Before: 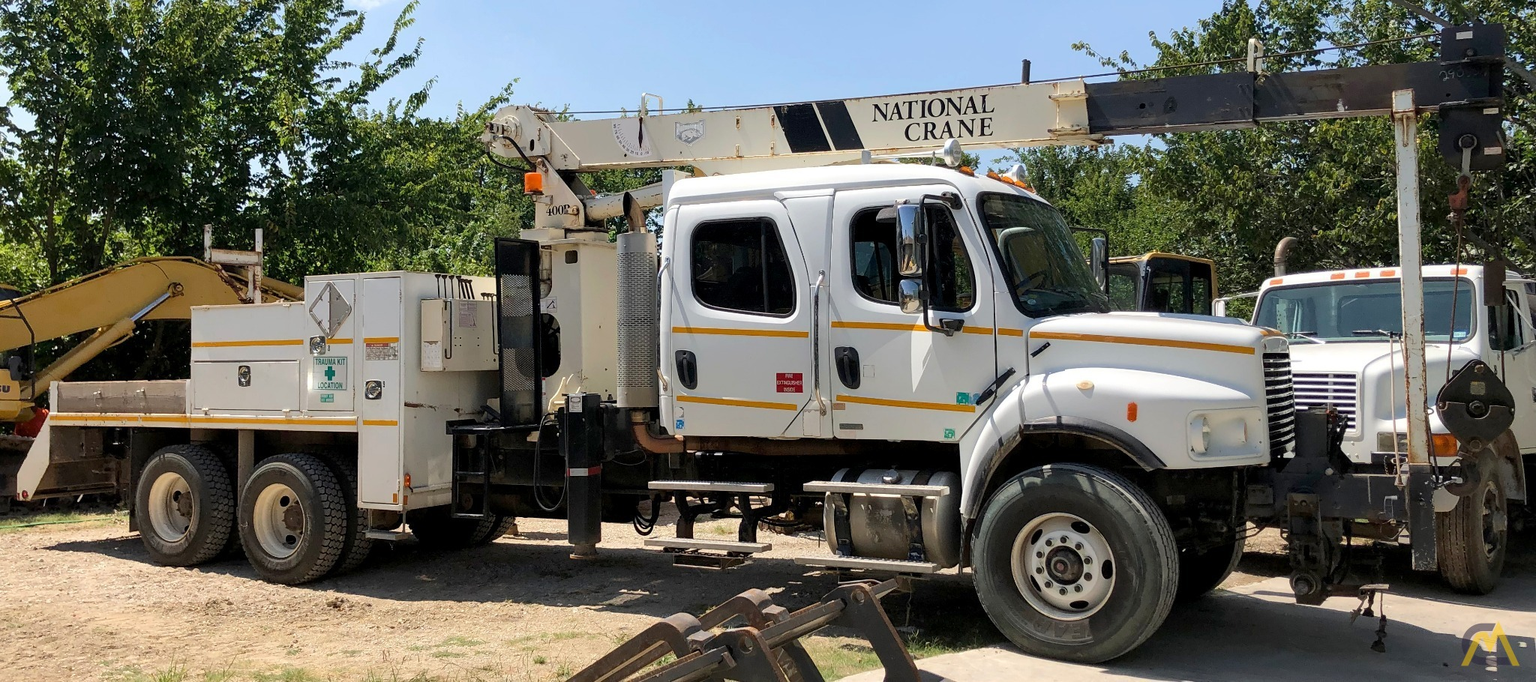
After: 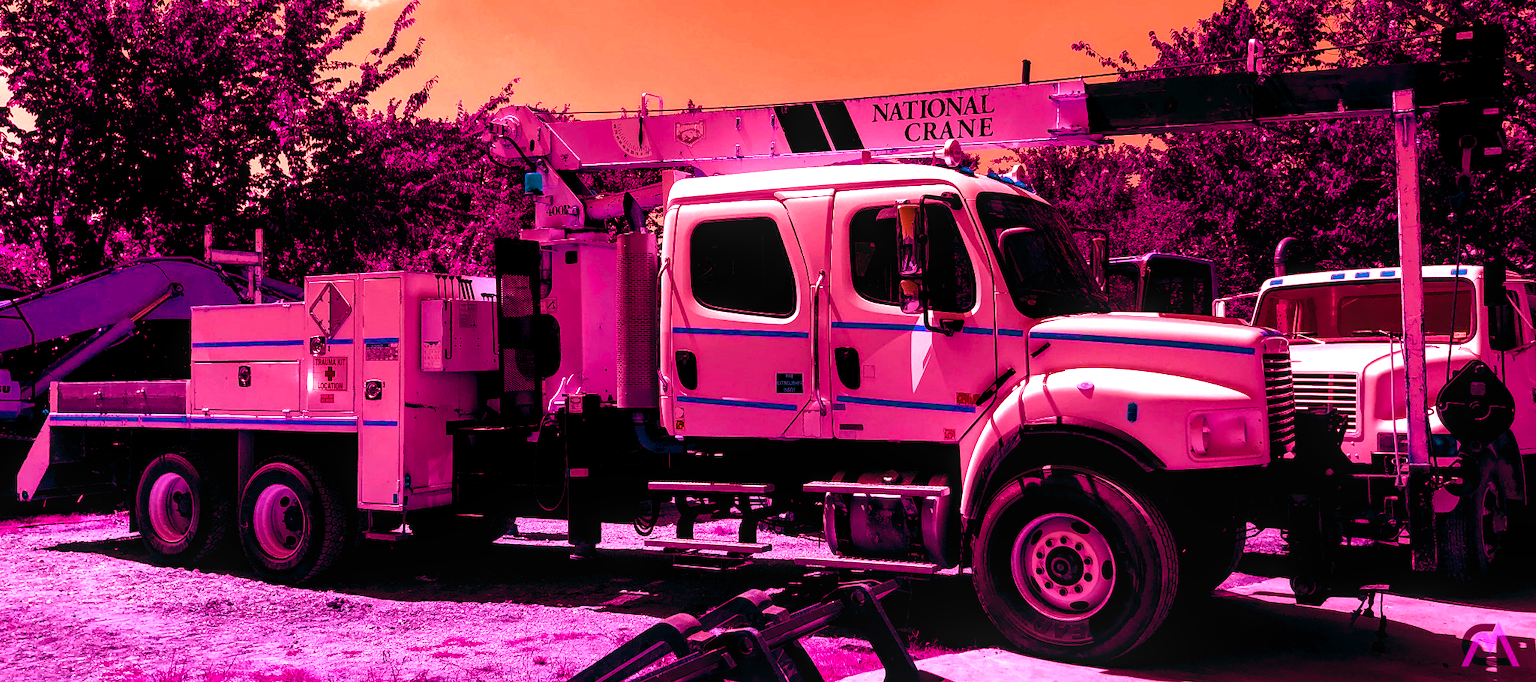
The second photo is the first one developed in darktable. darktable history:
color balance rgb: shadows lift › luminance -18.76%, shadows lift › chroma 35.44%, power › luminance -3.76%, power › hue 142.17°, highlights gain › chroma 7.5%, highlights gain › hue 184.75°, global offset › luminance -0.52%, global offset › chroma 0.91%, global offset › hue 173.36°, shadows fall-off 300%, white fulcrum 2 EV, highlights fall-off 300%, linear chroma grading › shadows 17.19%, linear chroma grading › highlights 61.12%, linear chroma grading › global chroma 50%, hue shift -150.52°, perceptual brilliance grading › global brilliance 12%, mask middle-gray fulcrum 100%, contrast gray fulcrum 38.43%, contrast 35.15%, saturation formula JzAzBz (2021)
local contrast: on, module defaults
